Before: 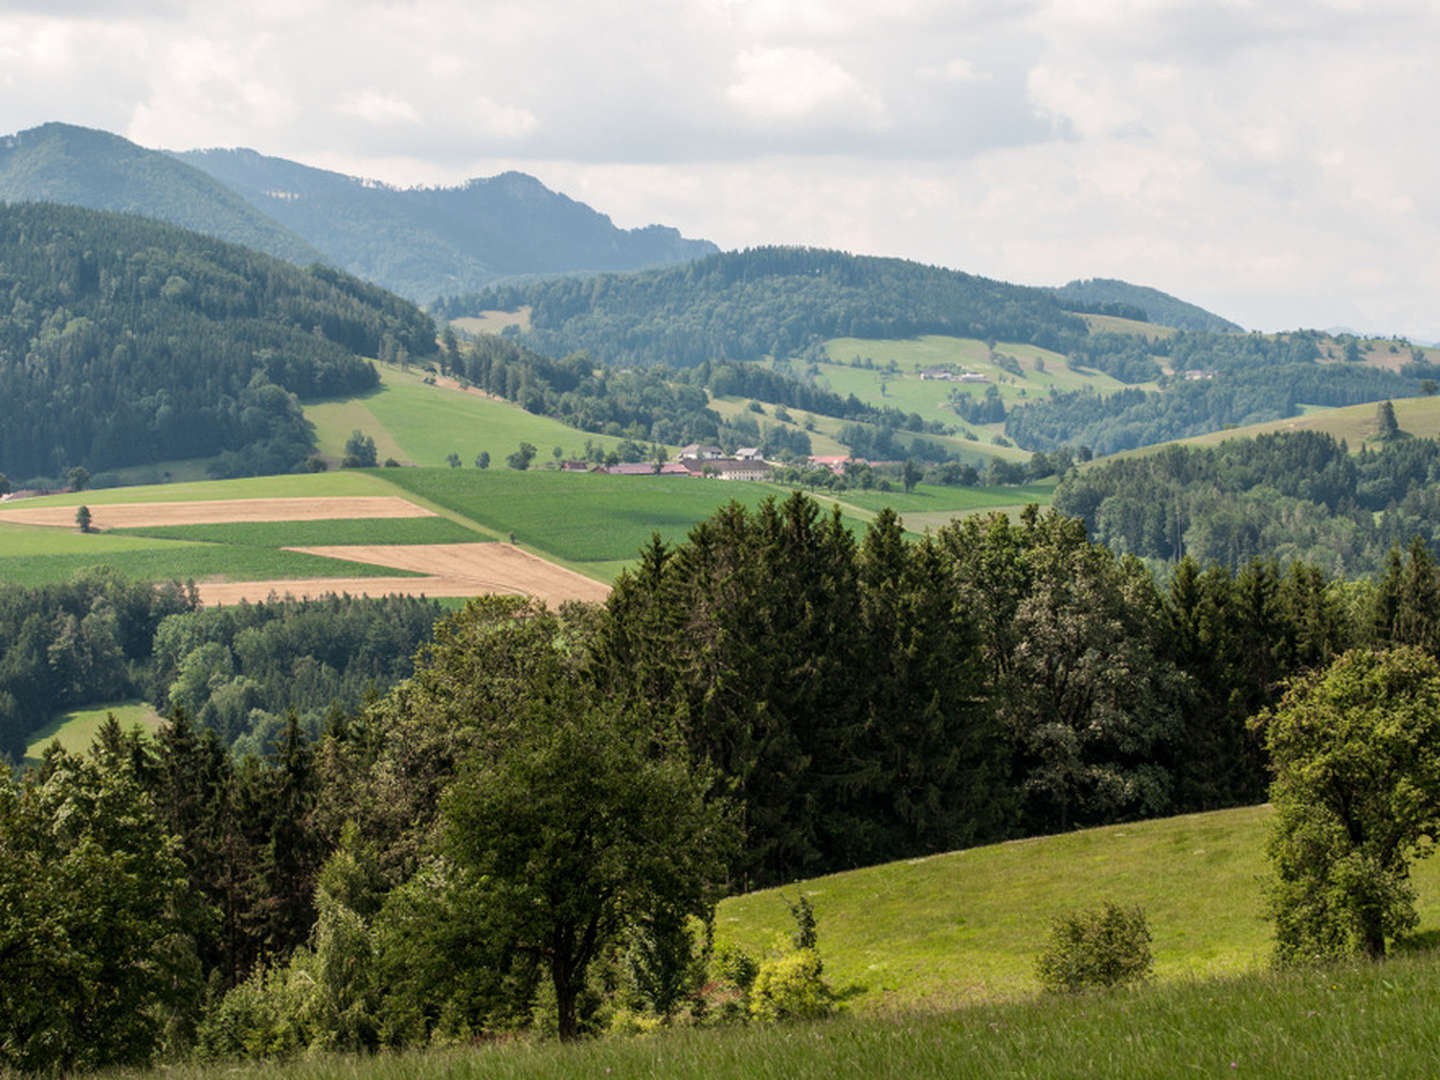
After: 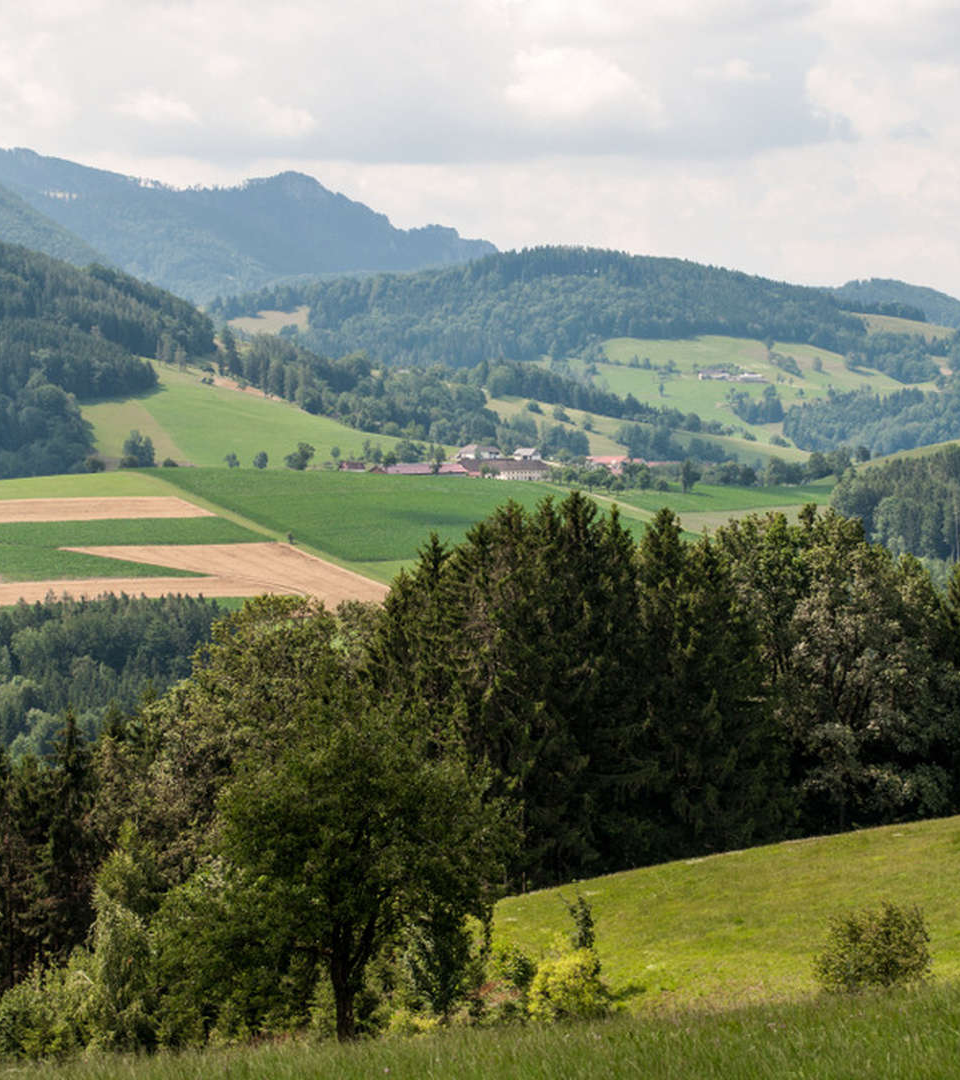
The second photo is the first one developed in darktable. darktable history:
crop and rotate: left 15.43%, right 17.844%
